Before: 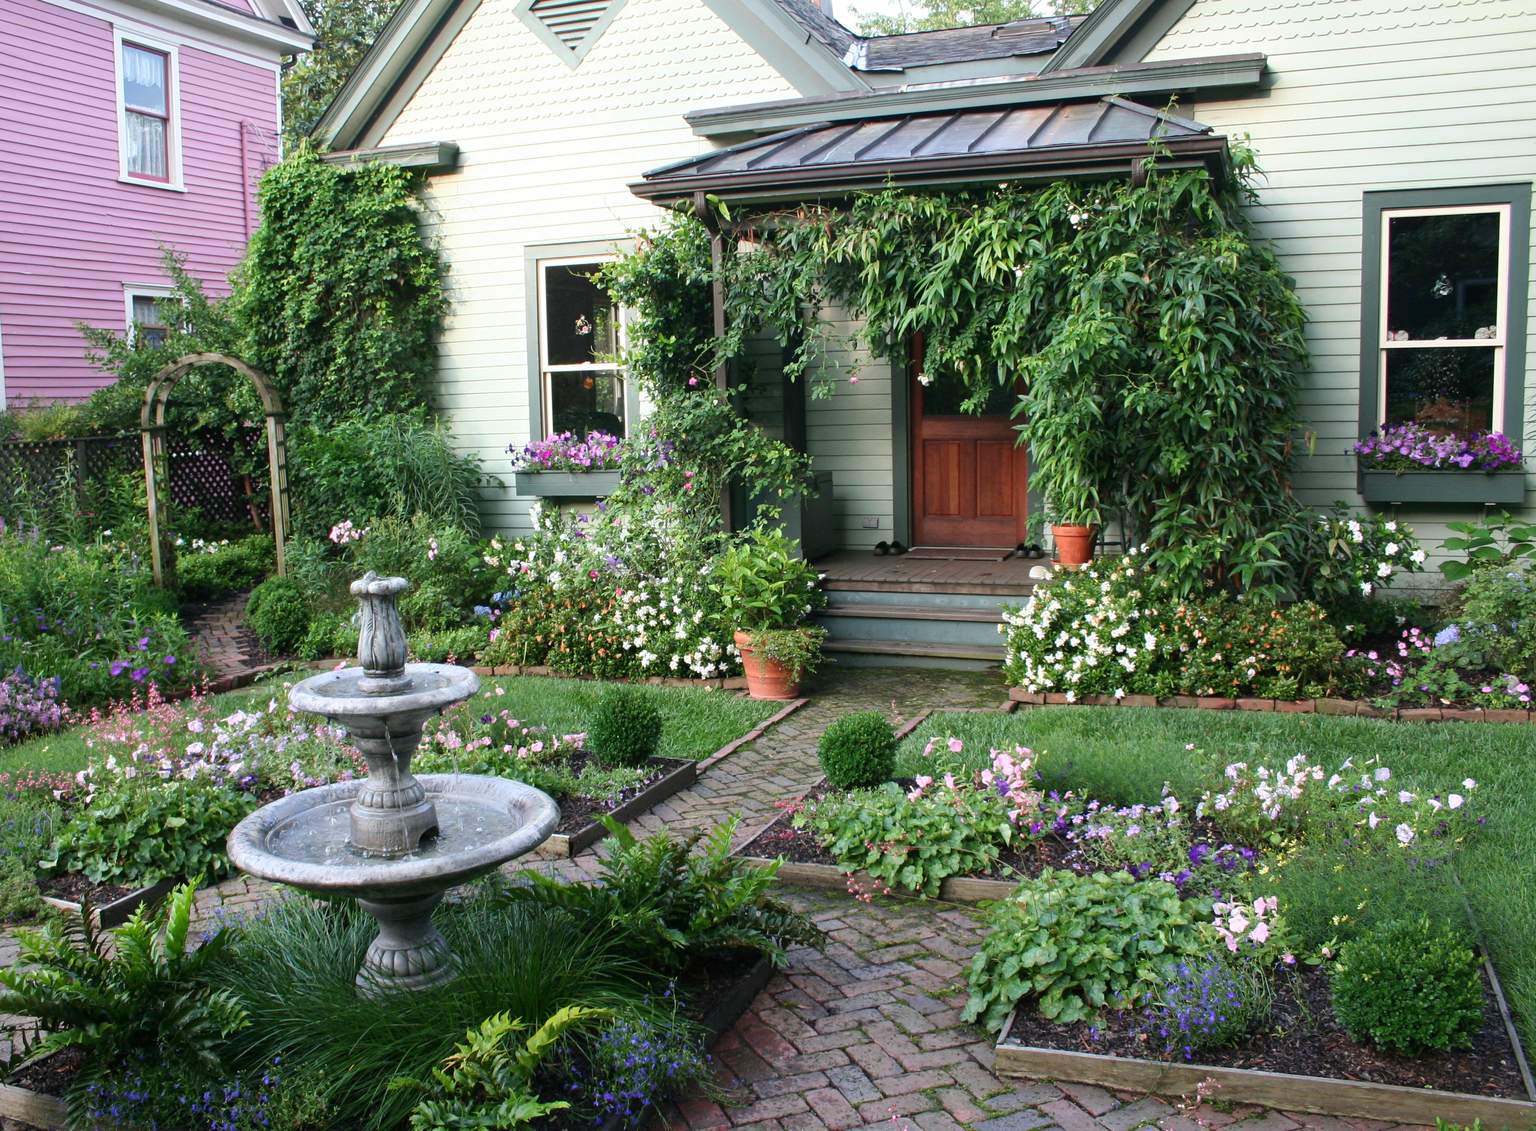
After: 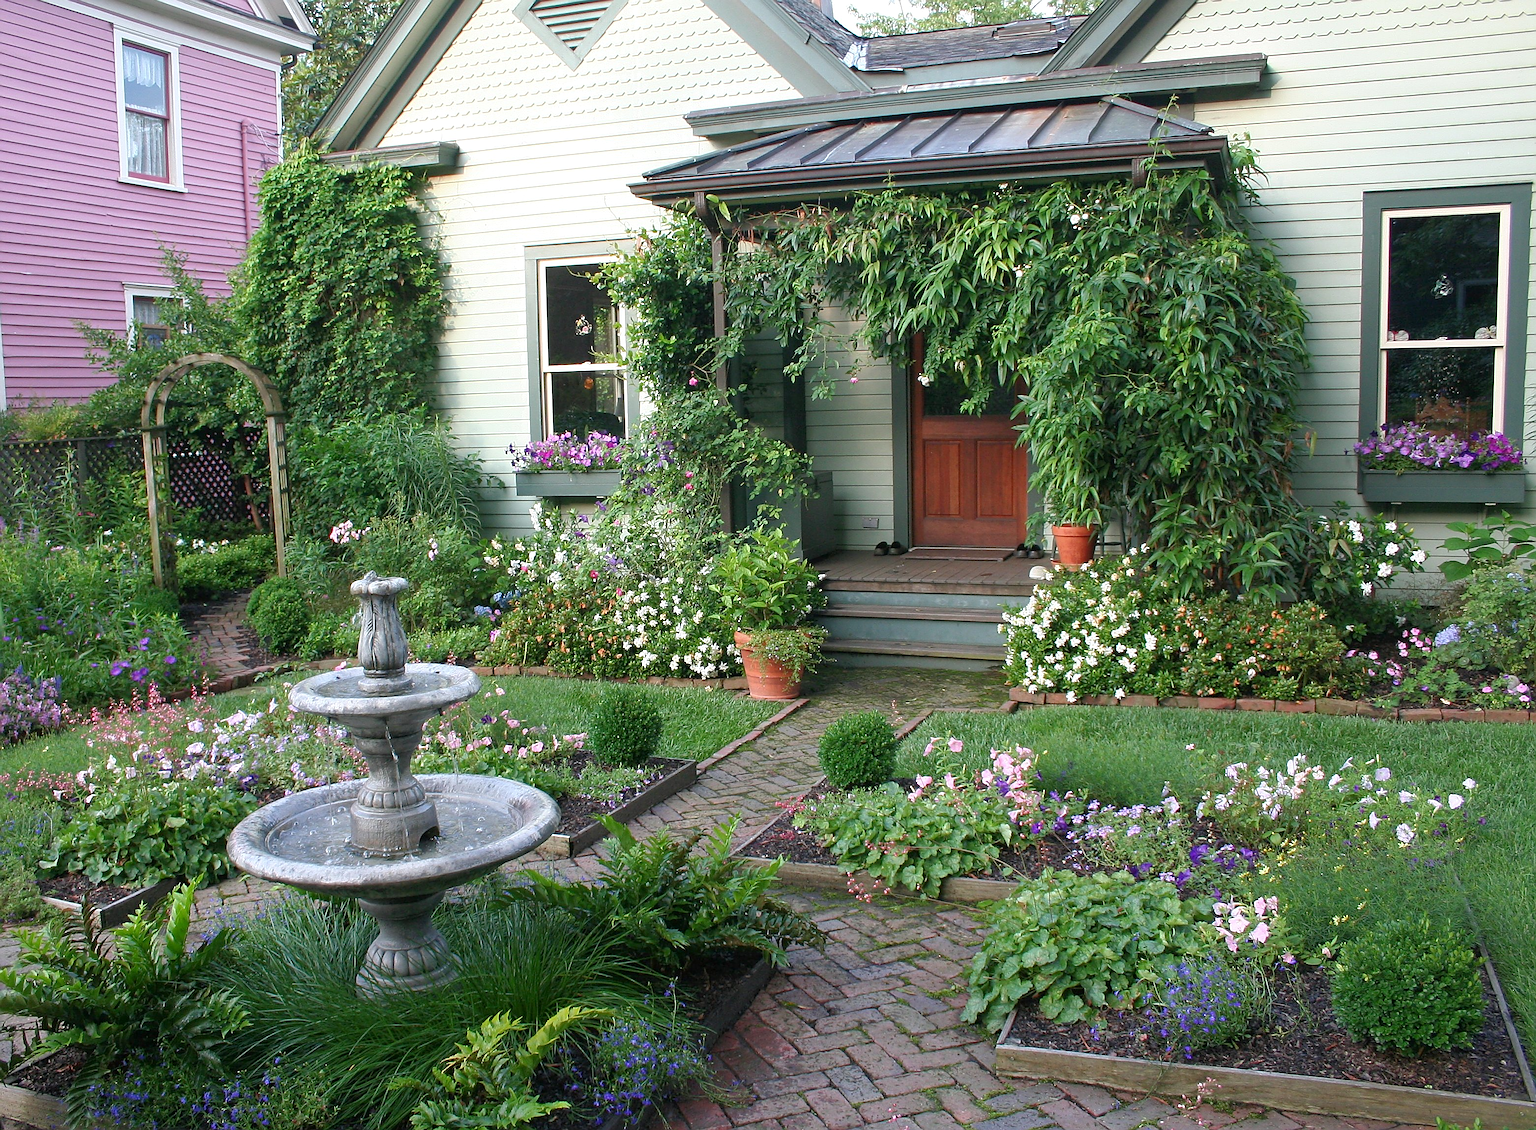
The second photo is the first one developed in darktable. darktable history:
exposure: exposure 0.298 EV, compensate highlight preservation false
sharpen: radius 1.361, amount 1.25, threshold 0.608
tone equalizer: -8 EV 0.241 EV, -7 EV 0.452 EV, -6 EV 0.421 EV, -5 EV 0.235 EV, -3 EV -0.256 EV, -2 EV -0.388 EV, -1 EV -0.424 EV, +0 EV -0.253 EV, edges refinement/feathering 500, mask exposure compensation -1.26 EV, preserve details no
